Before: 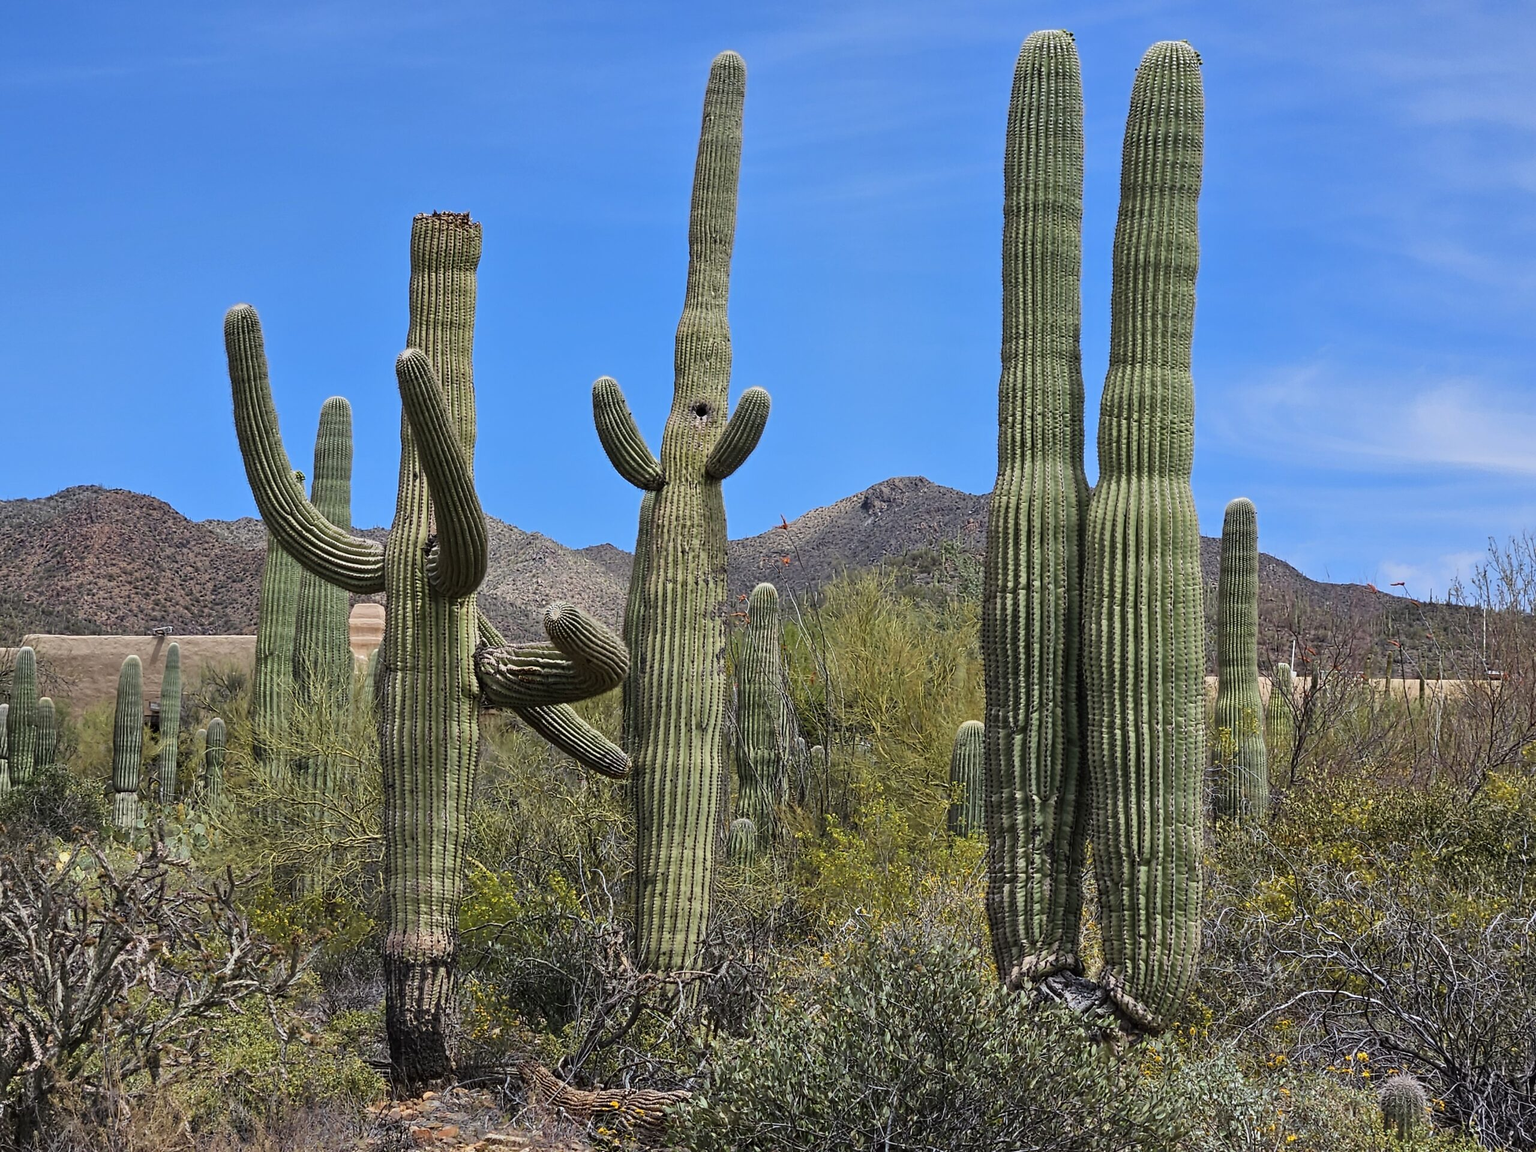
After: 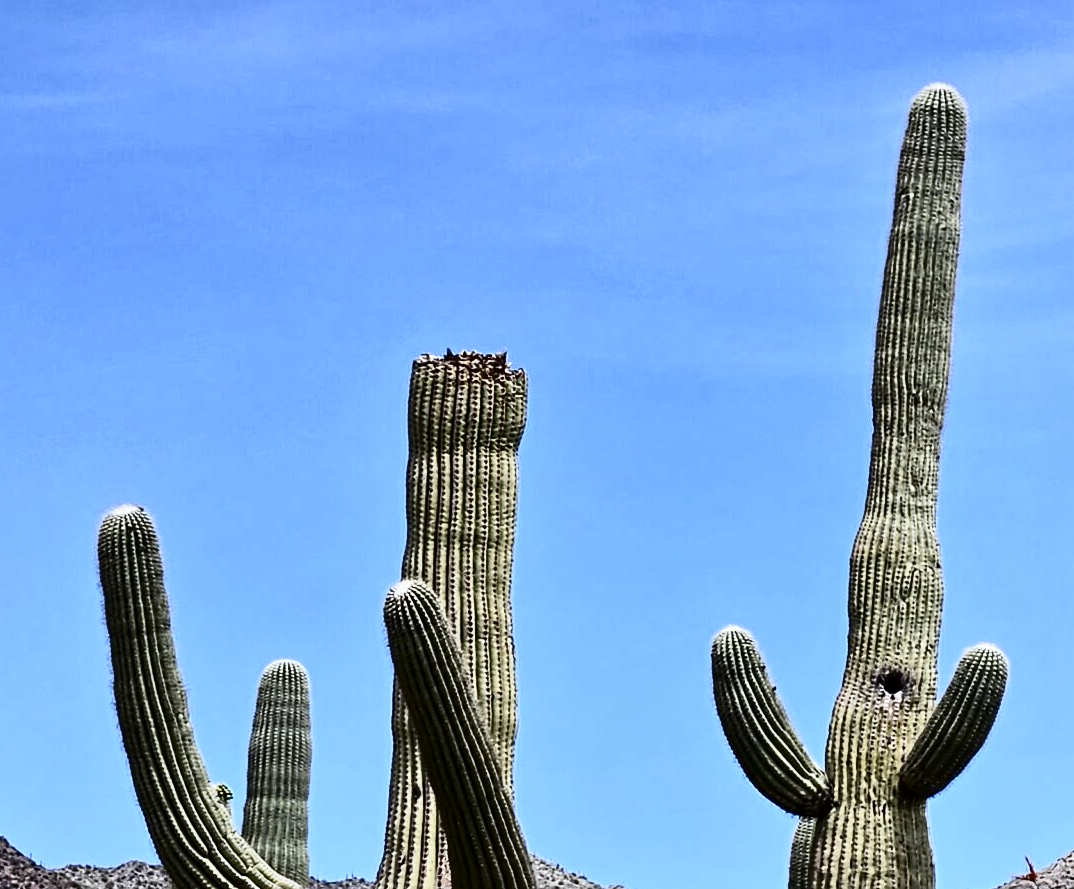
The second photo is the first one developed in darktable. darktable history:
white balance: red 0.976, blue 1.04
sharpen: radius 2.883, amount 0.868, threshold 47.523
contrast brightness saturation: contrast 0.5, saturation -0.1
crop and rotate: left 10.817%, top 0.062%, right 47.194%, bottom 53.626%
local contrast: mode bilateral grid, contrast 20, coarseness 50, detail 120%, midtone range 0.2
color zones: curves: ch1 [(0.309, 0.524) (0.41, 0.329) (0.508, 0.509)]; ch2 [(0.25, 0.457) (0.75, 0.5)]
shadows and highlights: shadows 37.27, highlights -28.18, soften with gaussian
